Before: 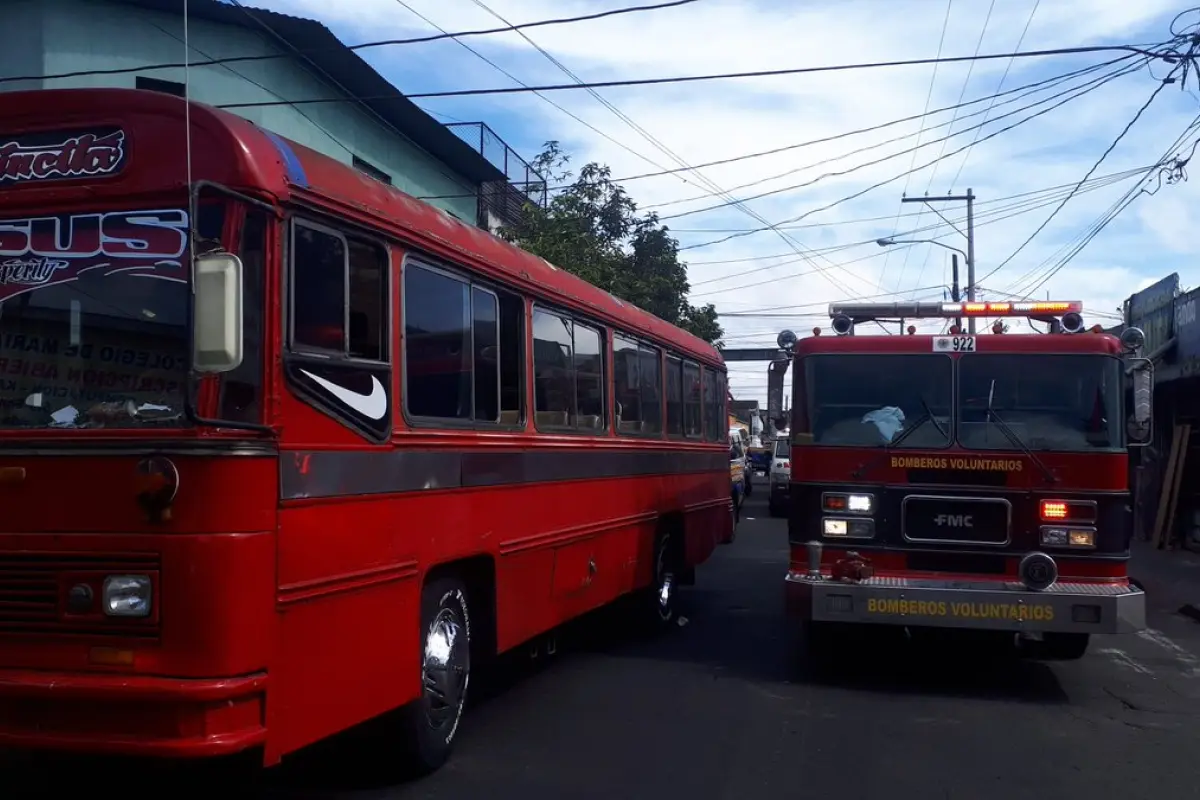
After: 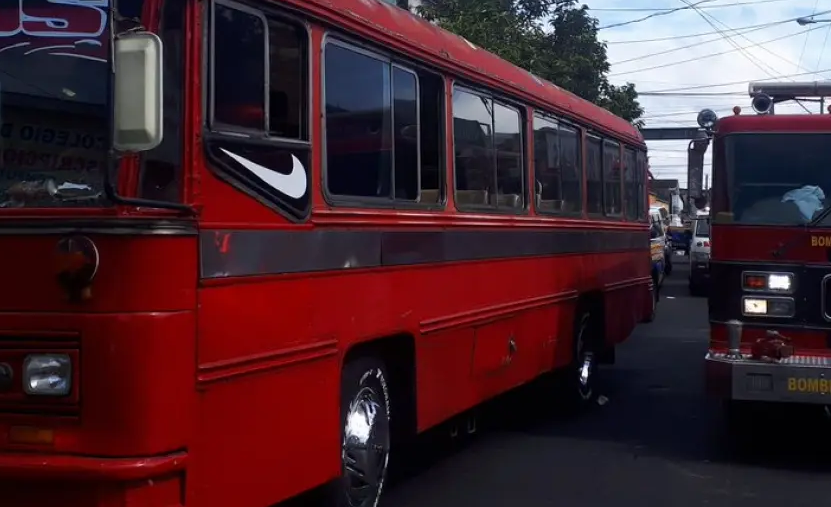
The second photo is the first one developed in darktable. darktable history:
crop: left 6.714%, top 27.719%, right 24.008%, bottom 8.782%
